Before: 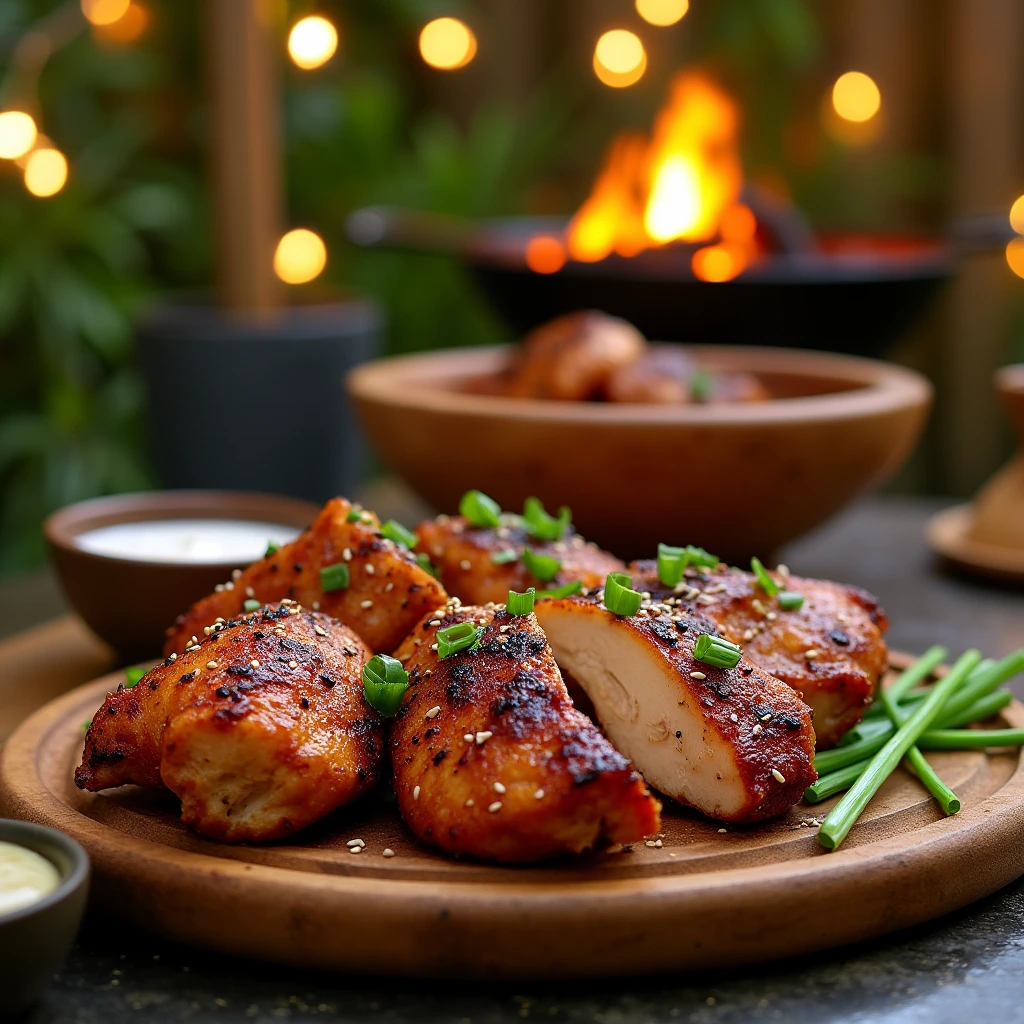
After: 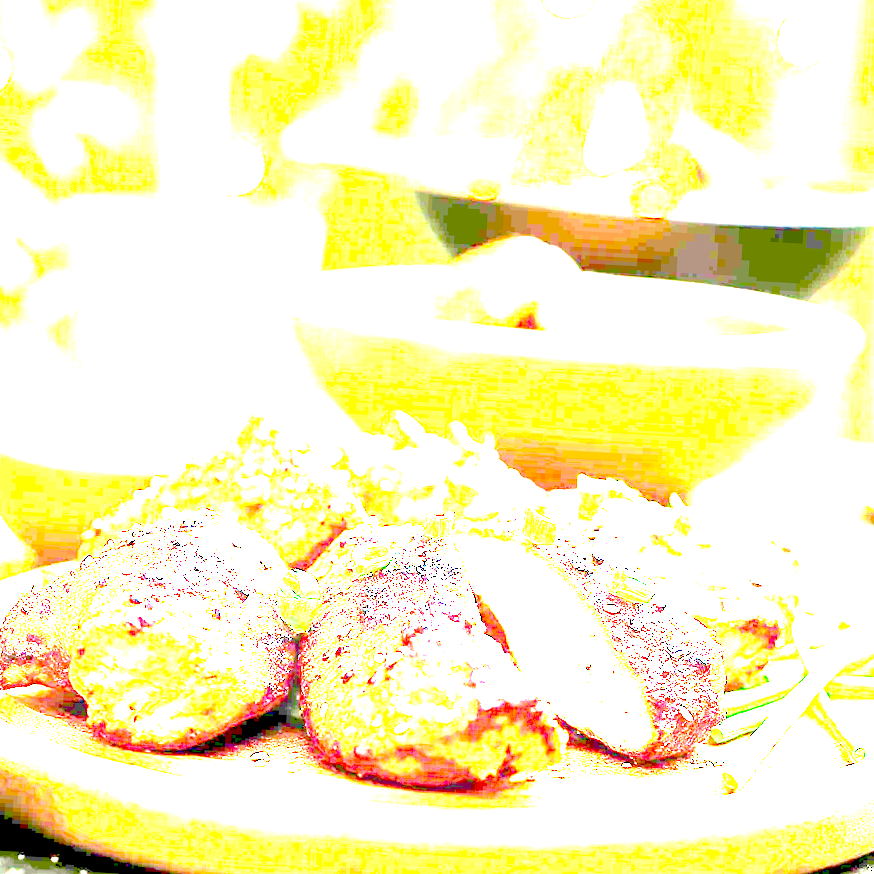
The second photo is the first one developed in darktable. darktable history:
exposure: exposure 8 EV, compensate highlight preservation false
crop and rotate: angle -3.27°, left 5.211%, top 5.211%, right 4.607%, bottom 4.607%
